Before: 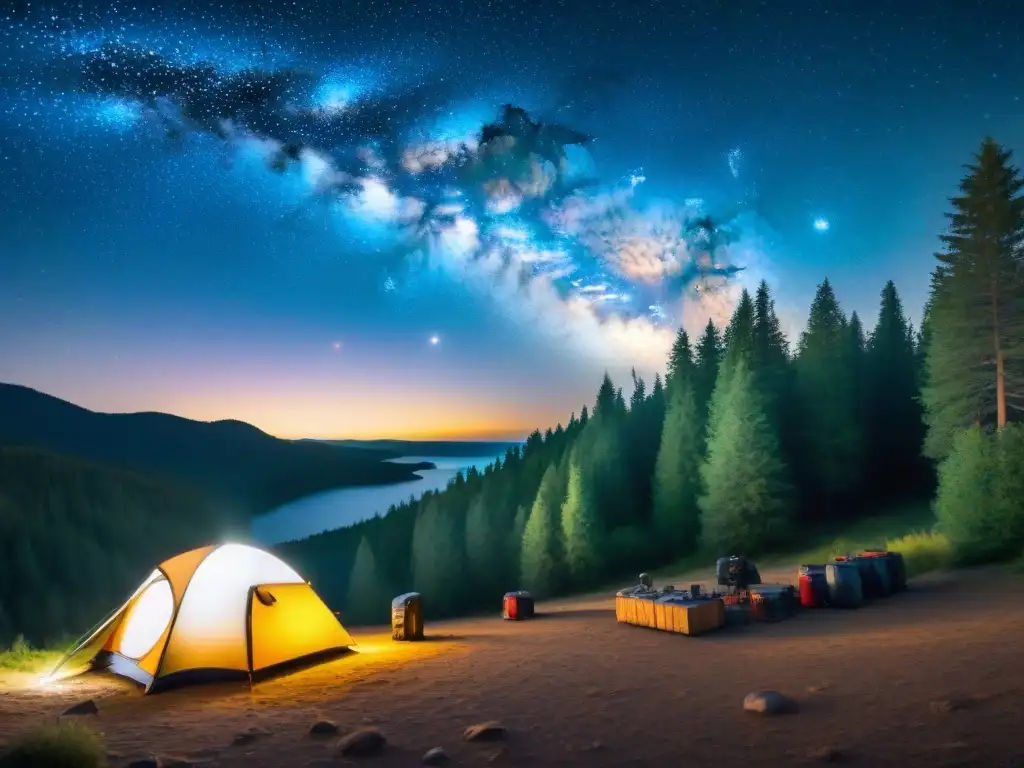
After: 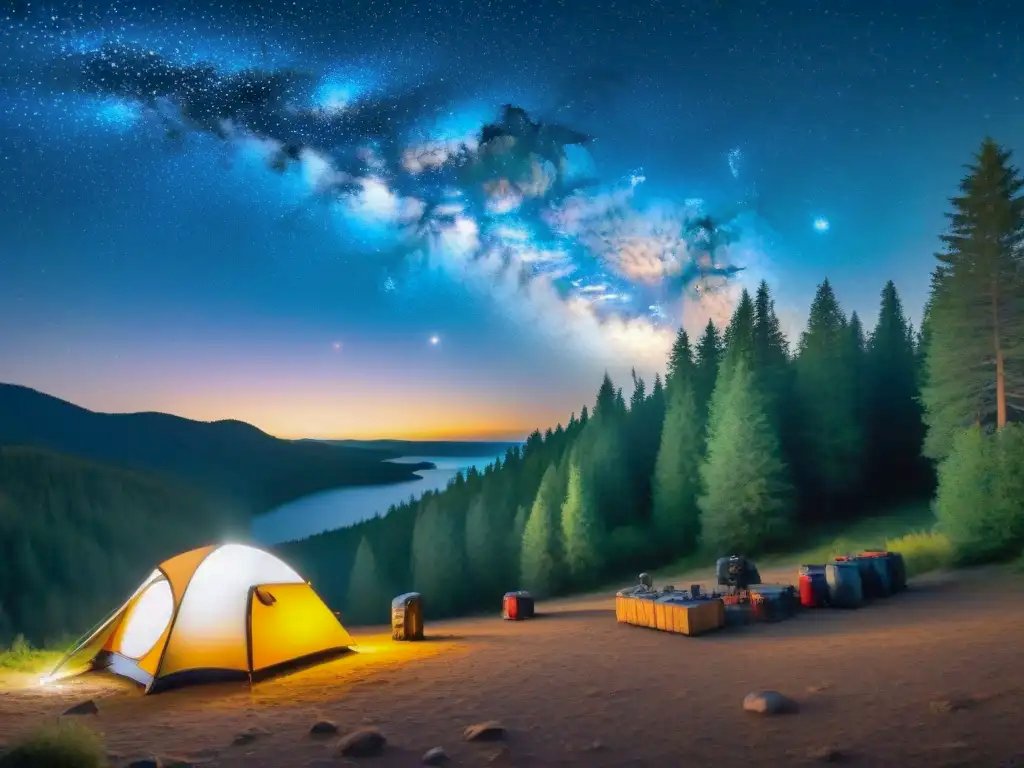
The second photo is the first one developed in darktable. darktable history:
shadows and highlights: on, module defaults
color correction: highlights b* -0.026, saturation 0.994
